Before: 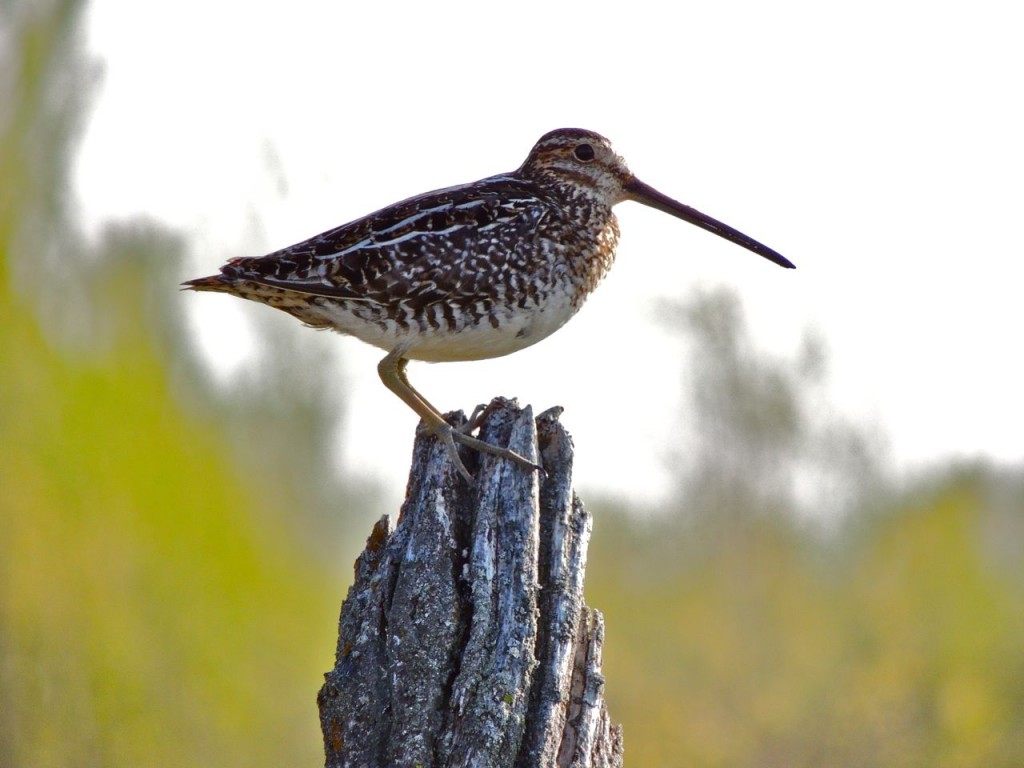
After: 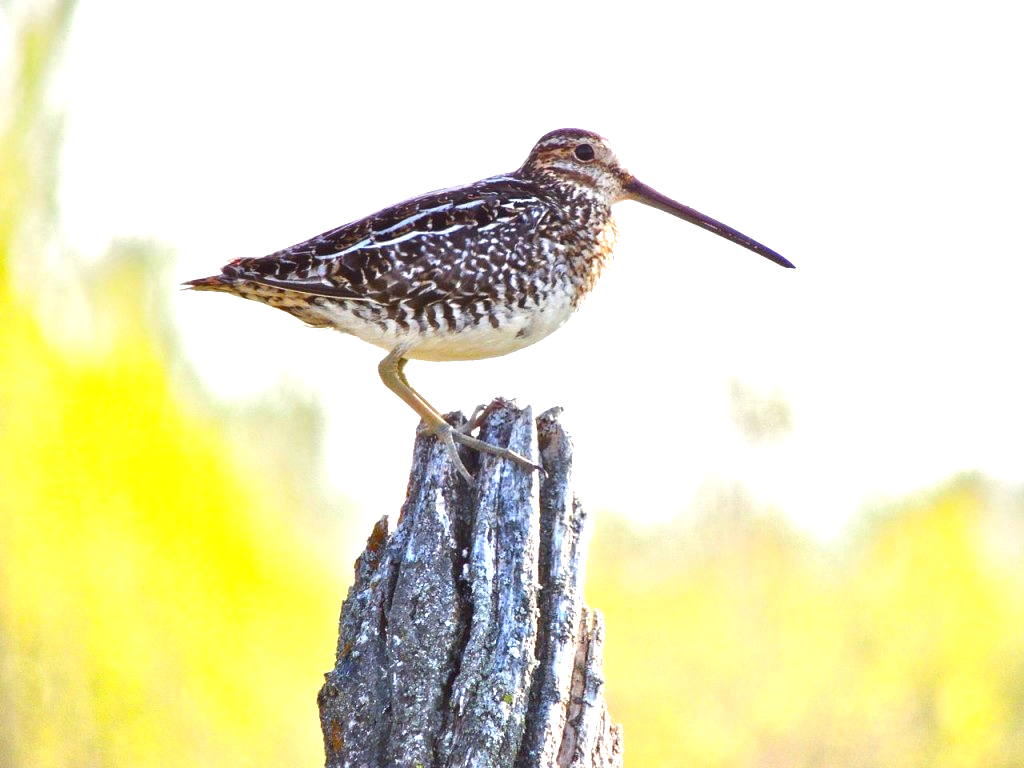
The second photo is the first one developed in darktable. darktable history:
exposure: black level correction 0, exposure 1.662 EV, compensate highlight preservation false
